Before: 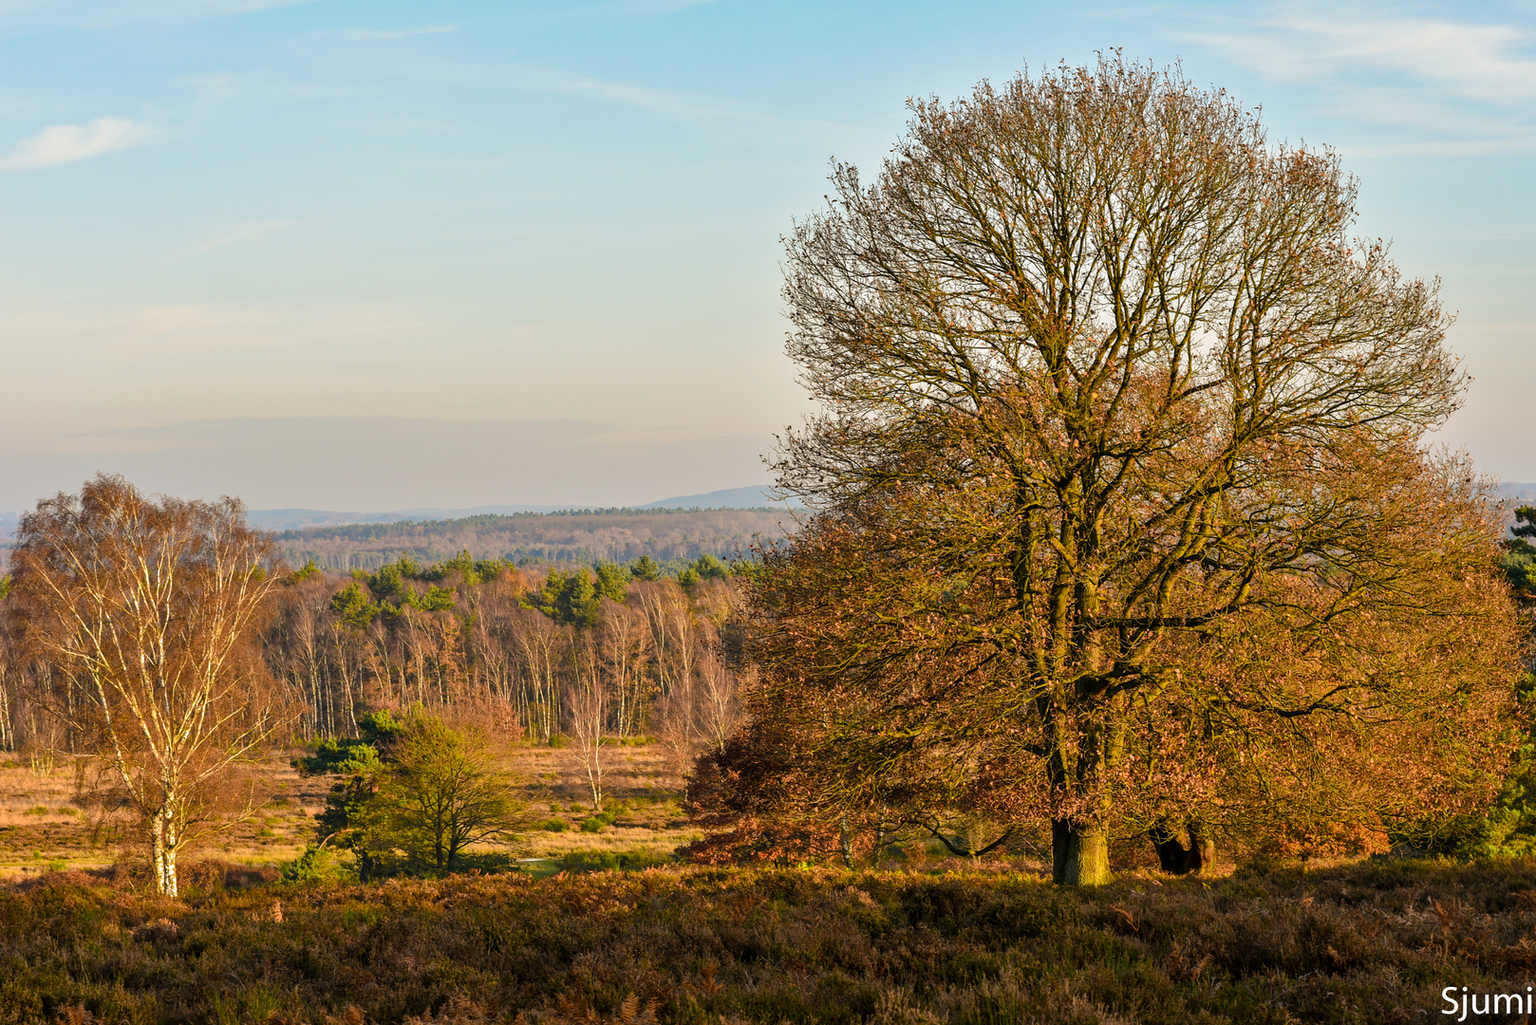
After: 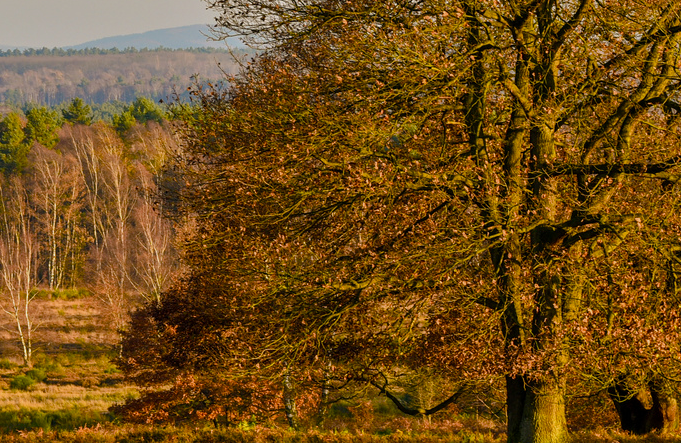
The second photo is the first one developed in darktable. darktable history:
exposure: exposure -0.242 EV, compensate highlight preservation false
crop: left 37.221%, top 45.169%, right 20.63%, bottom 13.777%
color balance rgb: perceptual saturation grading › global saturation 20%, perceptual saturation grading › highlights -25%, perceptual saturation grading › shadows 25%
